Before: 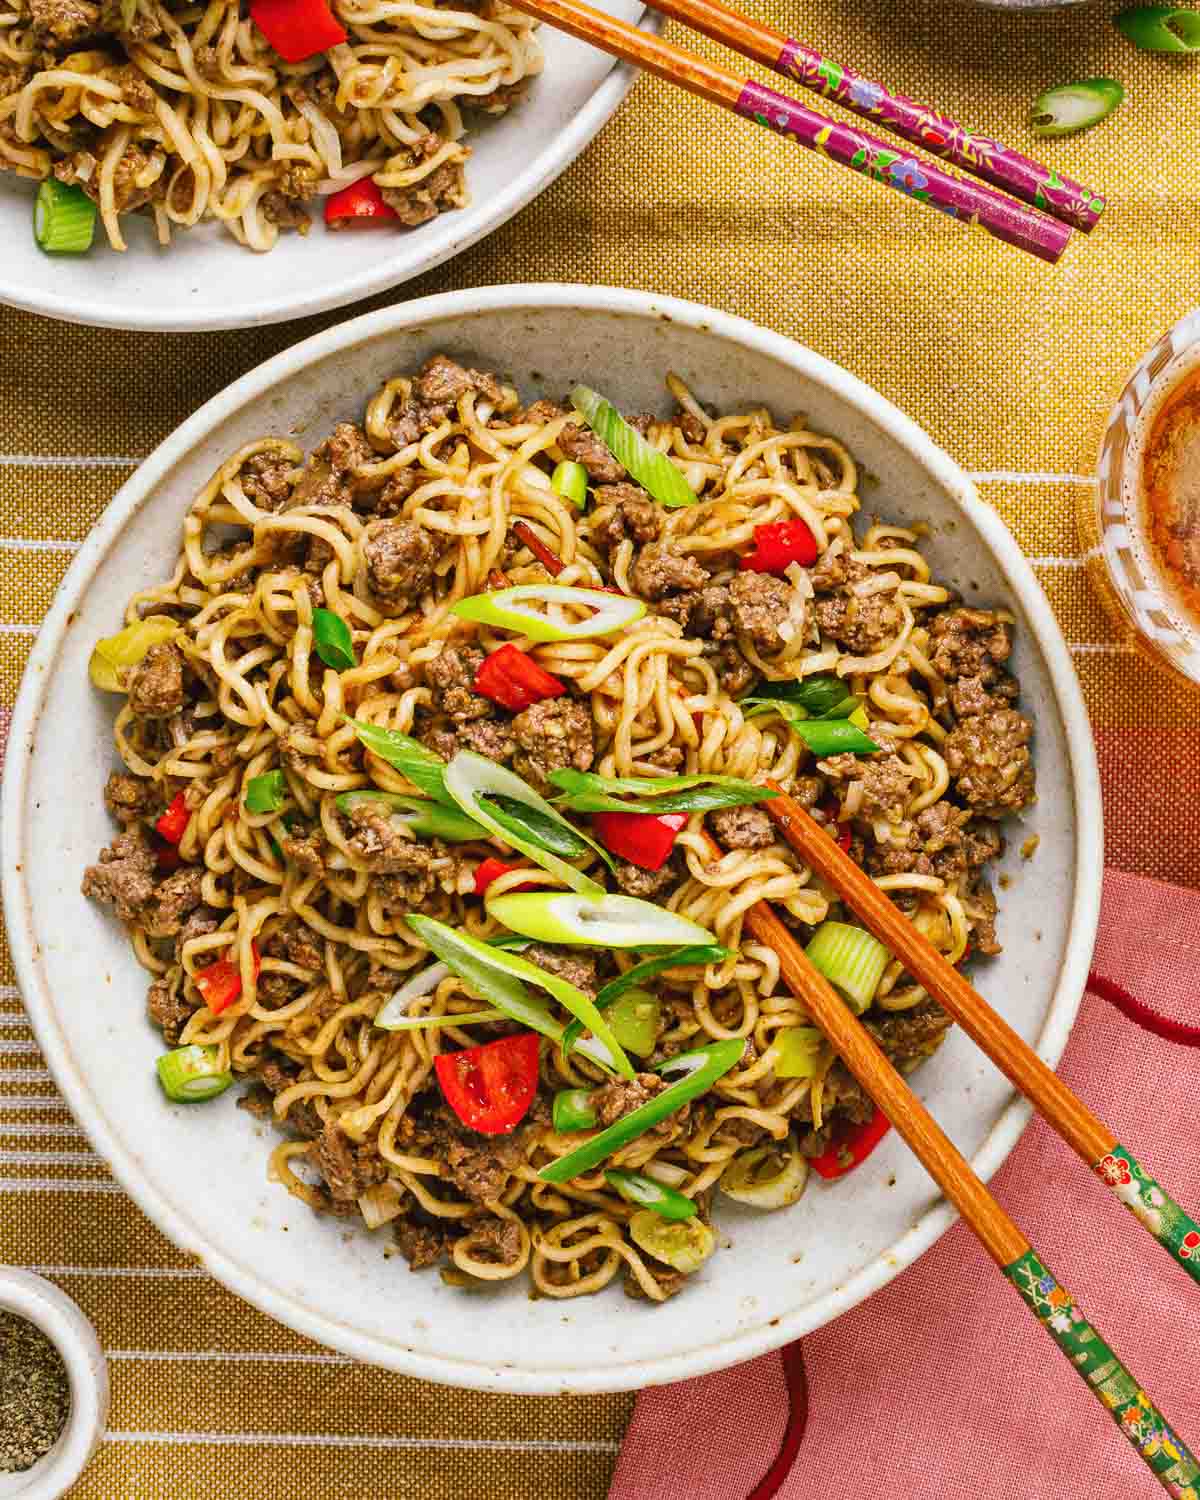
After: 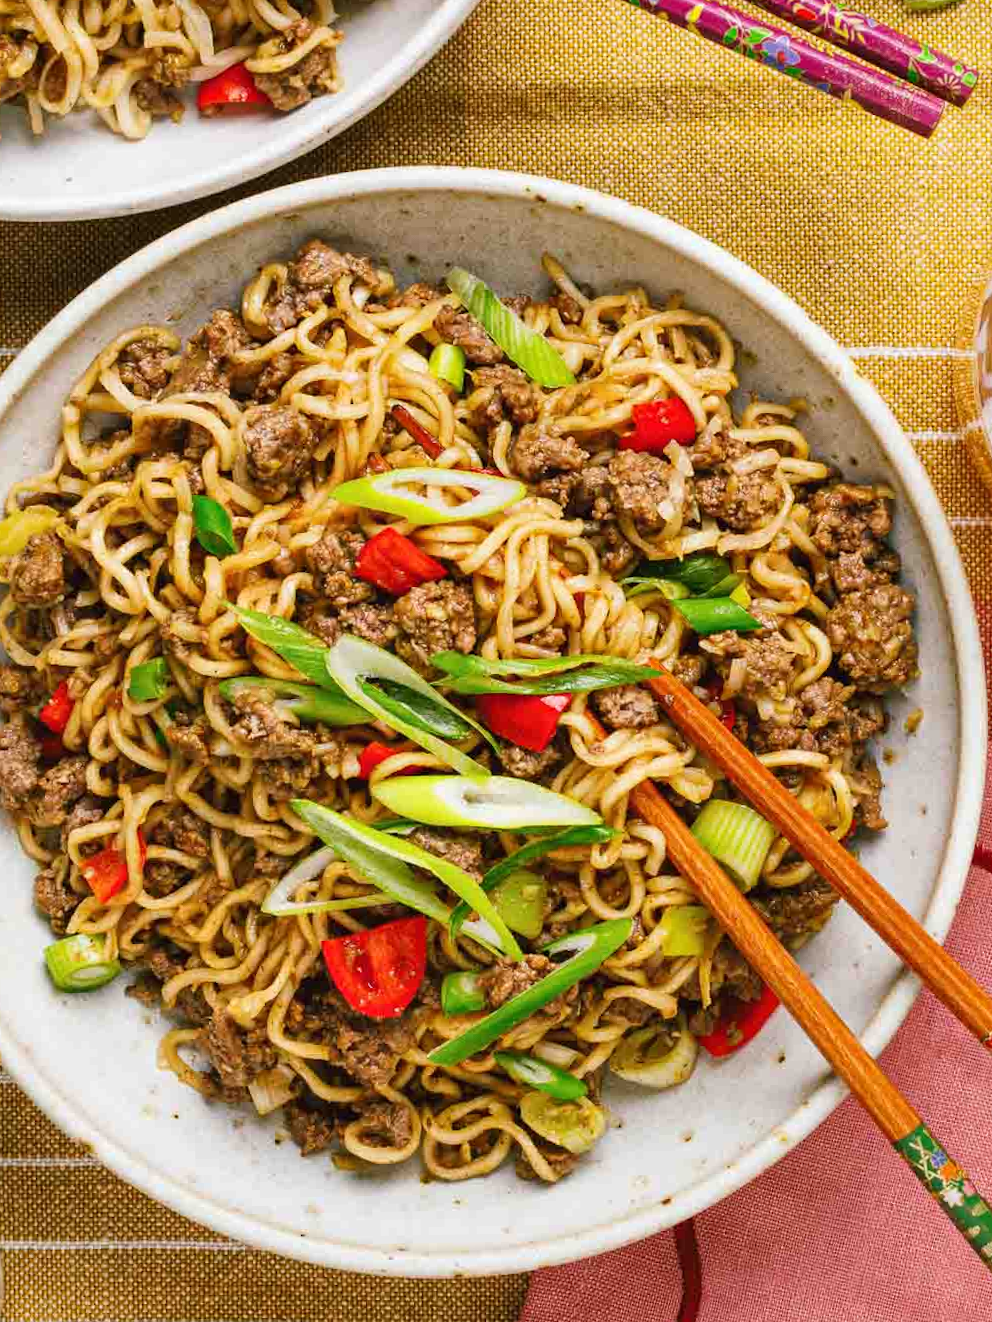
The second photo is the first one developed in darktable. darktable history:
rotate and perspective: rotation -1°, crop left 0.011, crop right 0.989, crop top 0.025, crop bottom 0.975
crop: left 9.807%, top 6.259%, right 7.334%, bottom 2.177%
